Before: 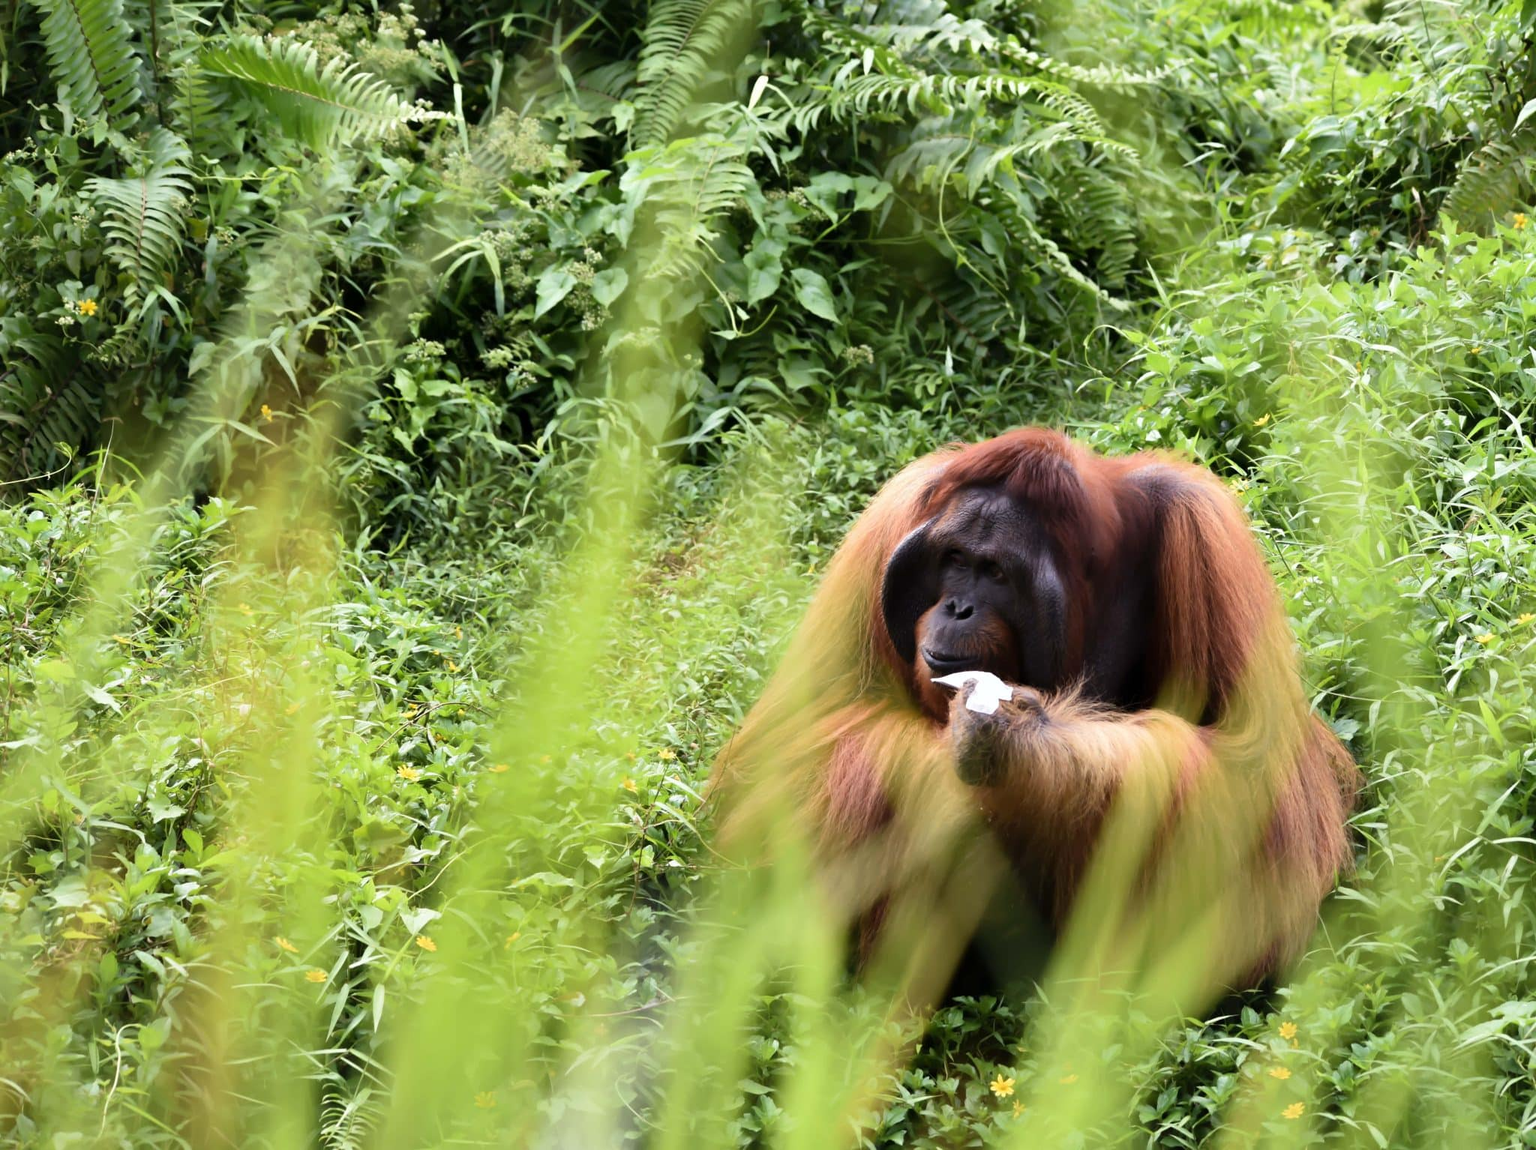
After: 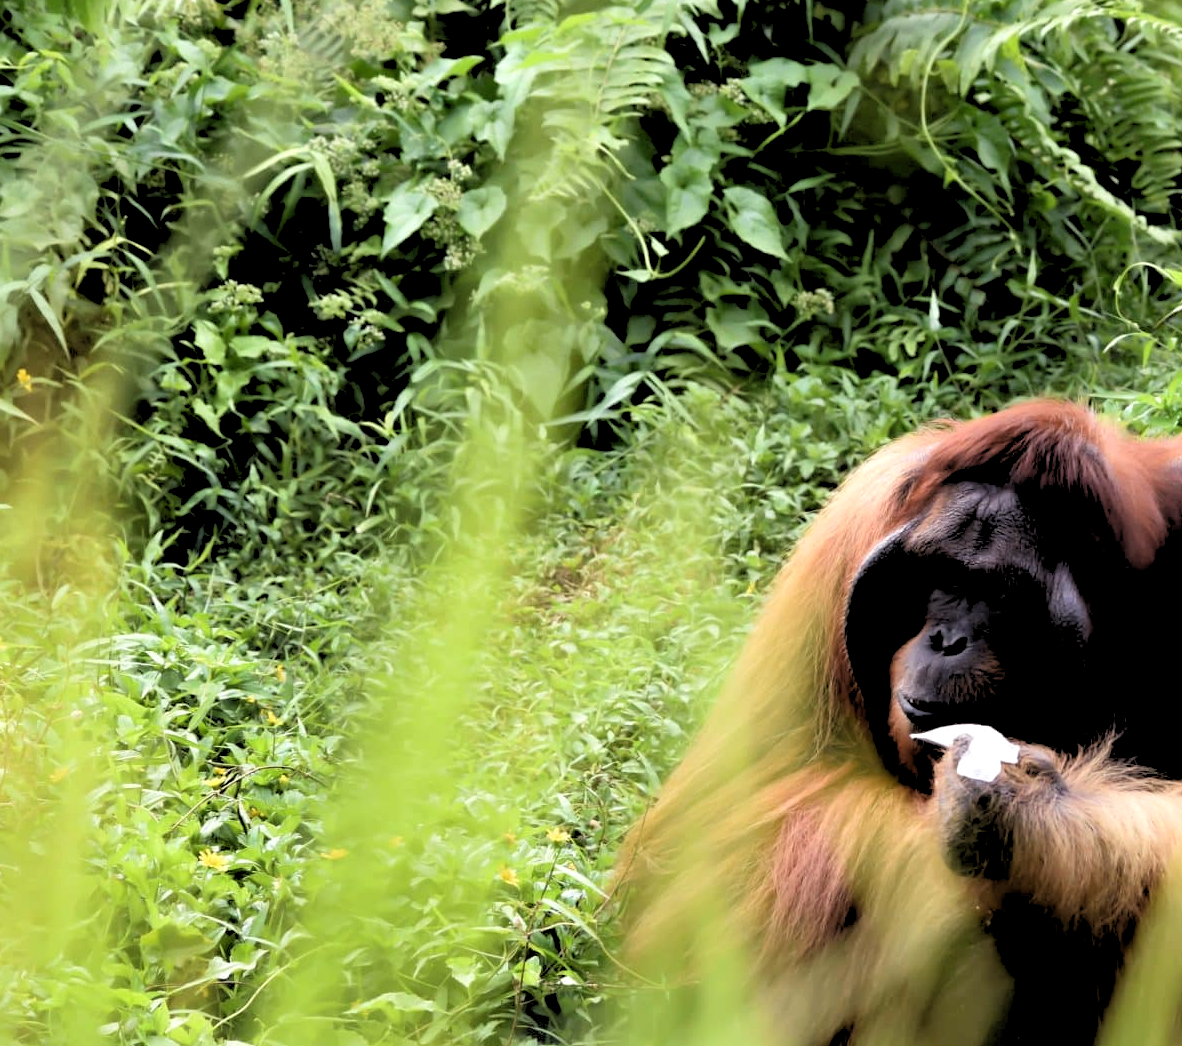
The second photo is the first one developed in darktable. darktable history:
crop: left 16.202%, top 11.208%, right 26.045%, bottom 20.557%
rgb levels: levels [[0.029, 0.461, 0.922], [0, 0.5, 1], [0, 0.5, 1]]
